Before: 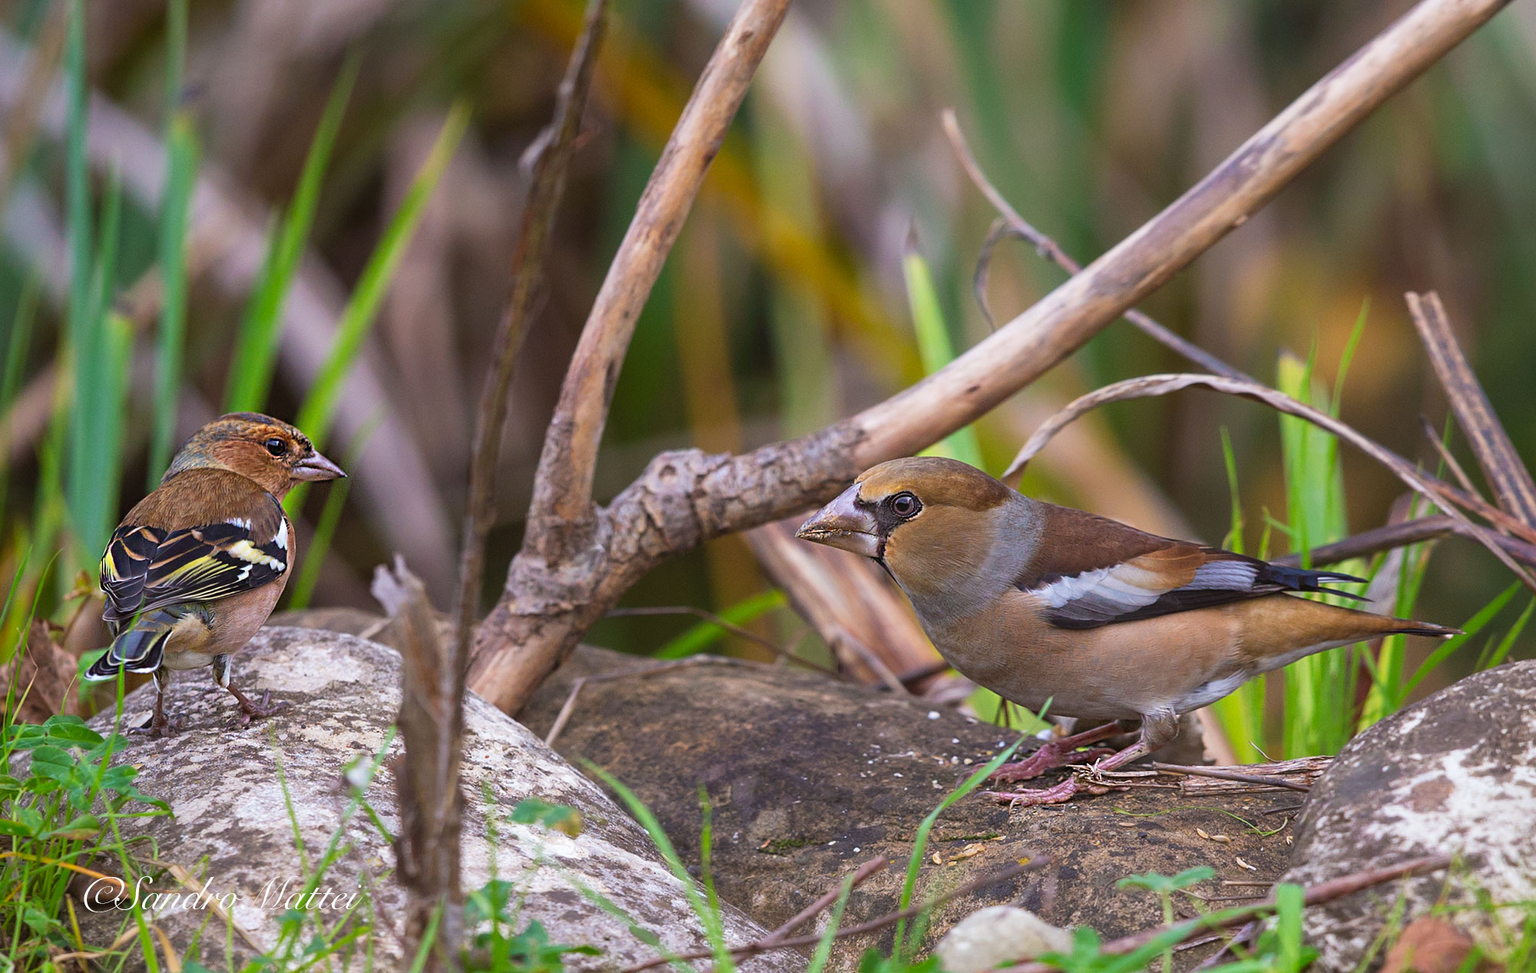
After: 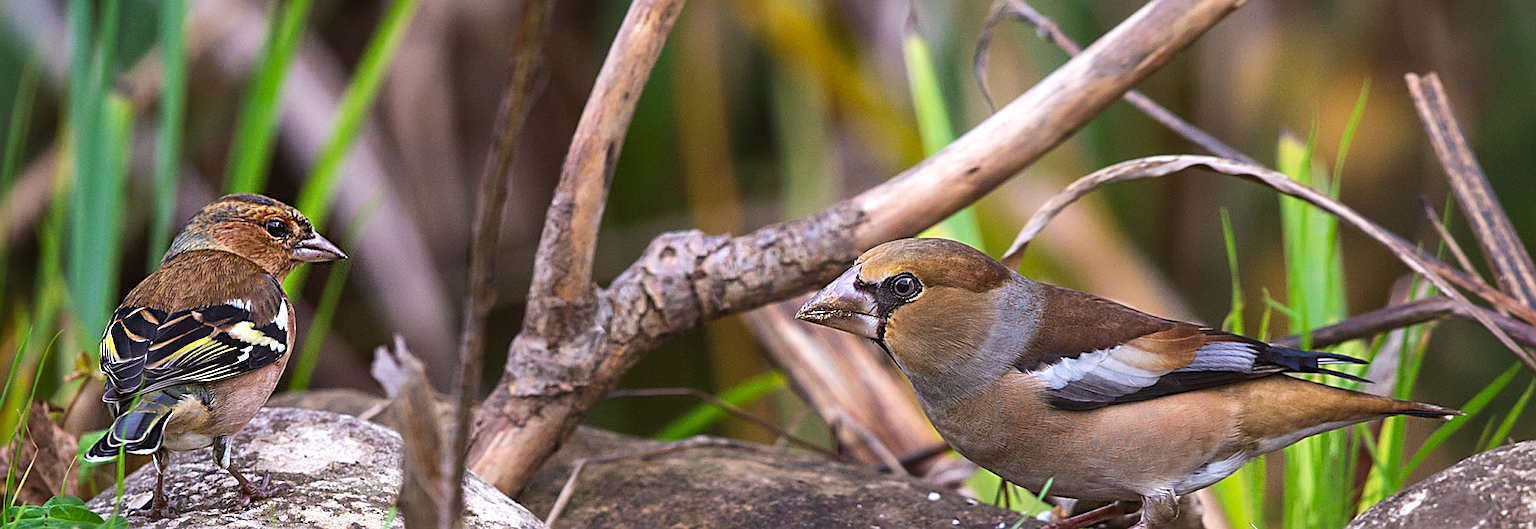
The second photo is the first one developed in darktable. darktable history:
sharpen: on, module defaults
crop and rotate: top 22.566%, bottom 22.904%
tone equalizer: -8 EV -0.431 EV, -7 EV -0.368 EV, -6 EV -0.318 EV, -5 EV -0.199 EV, -3 EV 0.232 EV, -2 EV 0.316 EV, -1 EV 0.396 EV, +0 EV 0.415 EV, edges refinement/feathering 500, mask exposure compensation -1.57 EV, preserve details no
local contrast: mode bilateral grid, contrast 9, coarseness 25, detail 110%, midtone range 0.2
